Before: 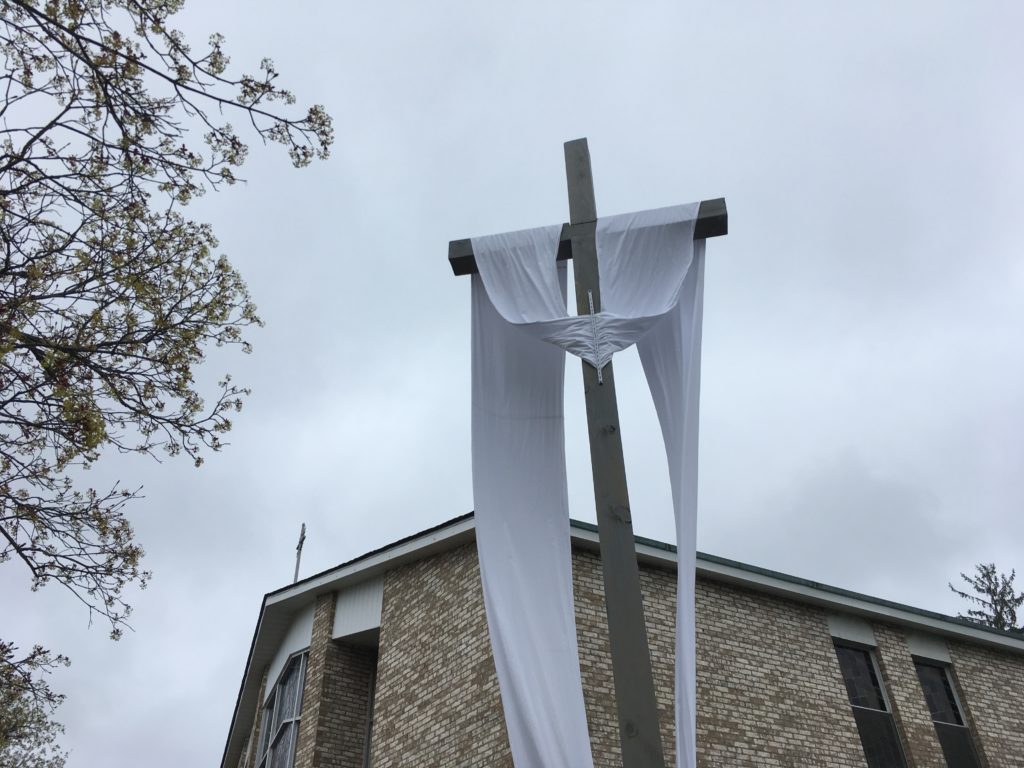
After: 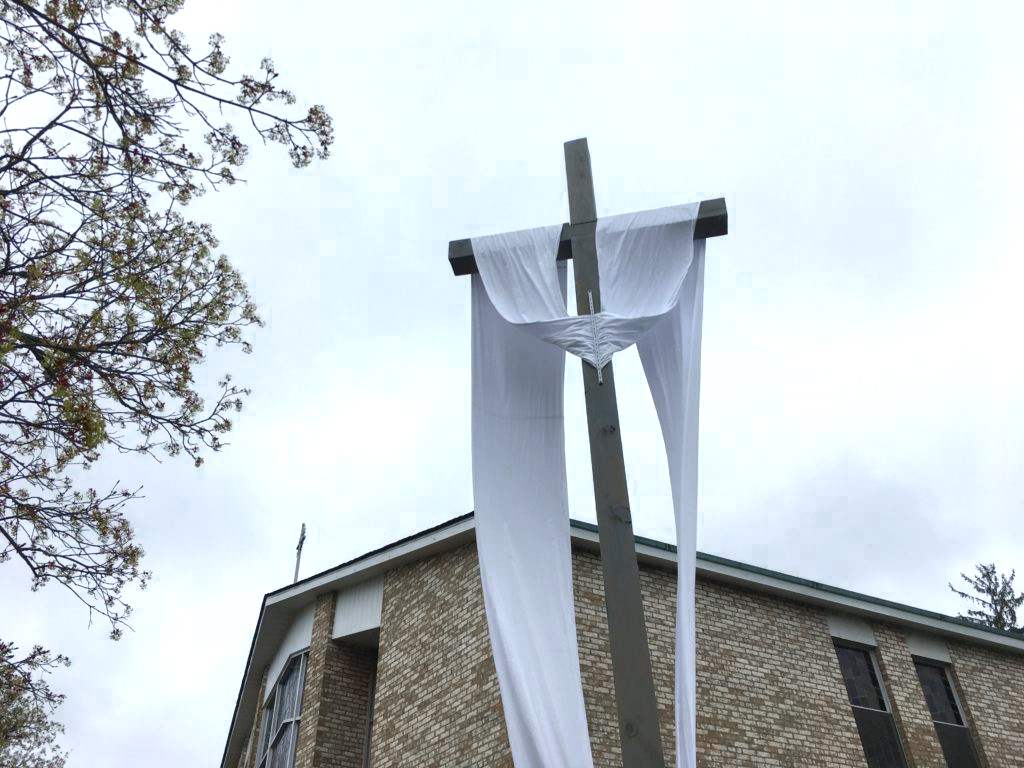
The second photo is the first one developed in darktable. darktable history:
color balance rgb: linear chroma grading › global chroma 14.664%, perceptual saturation grading › global saturation 21.096%, perceptual saturation grading › highlights -19.986%, perceptual saturation grading › shadows 29.68%
color zones: curves: ch0 [(0, 0.466) (0.128, 0.466) (0.25, 0.5) (0.375, 0.456) (0.5, 0.5) (0.625, 0.5) (0.737, 0.652) (0.875, 0.5)]; ch1 [(0, 0.603) (0.125, 0.618) (0.261, 0.348) (0.372, 0.353) (0.497, 0.363) (0.611, 0.45) (0.731, 0.427) (0.875, 0.518) (0.998, 0.652)]; ch2 [(0, 0.559) (0.125, 0.451) (0.253, 0.564) (0.37, 0.578) (0.5, 0.466) (0.625, 0.471) (0.731, 0.471) (0.88, 0.485)]
exposure: exposure 0.293 EV, compensate highlight preservation false
